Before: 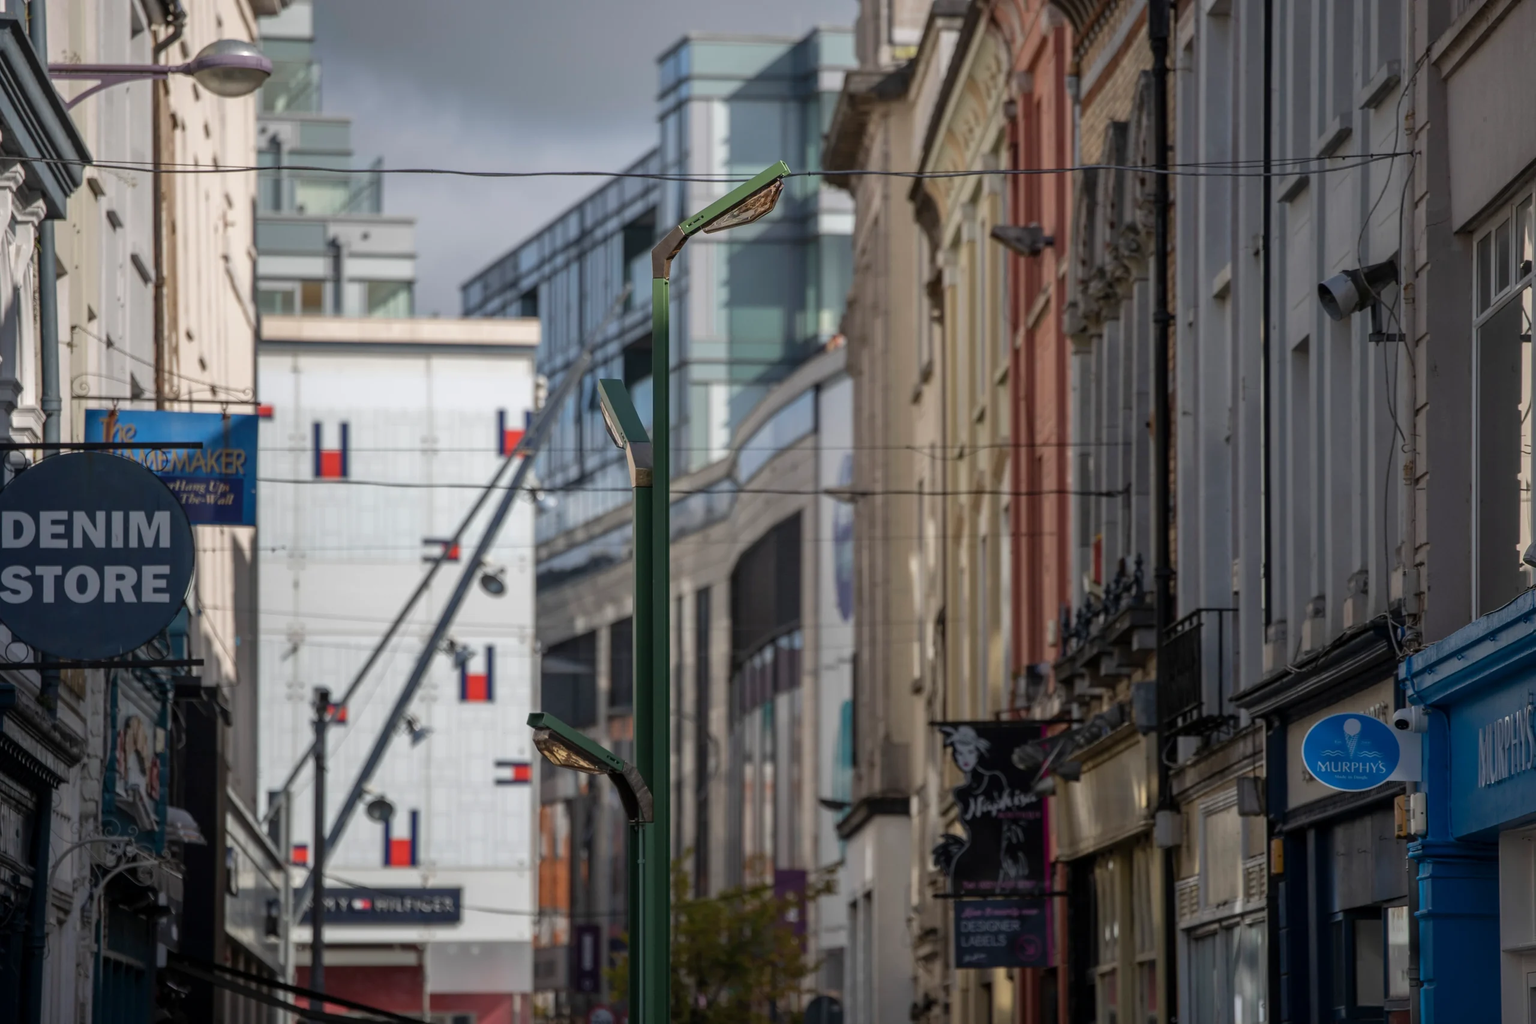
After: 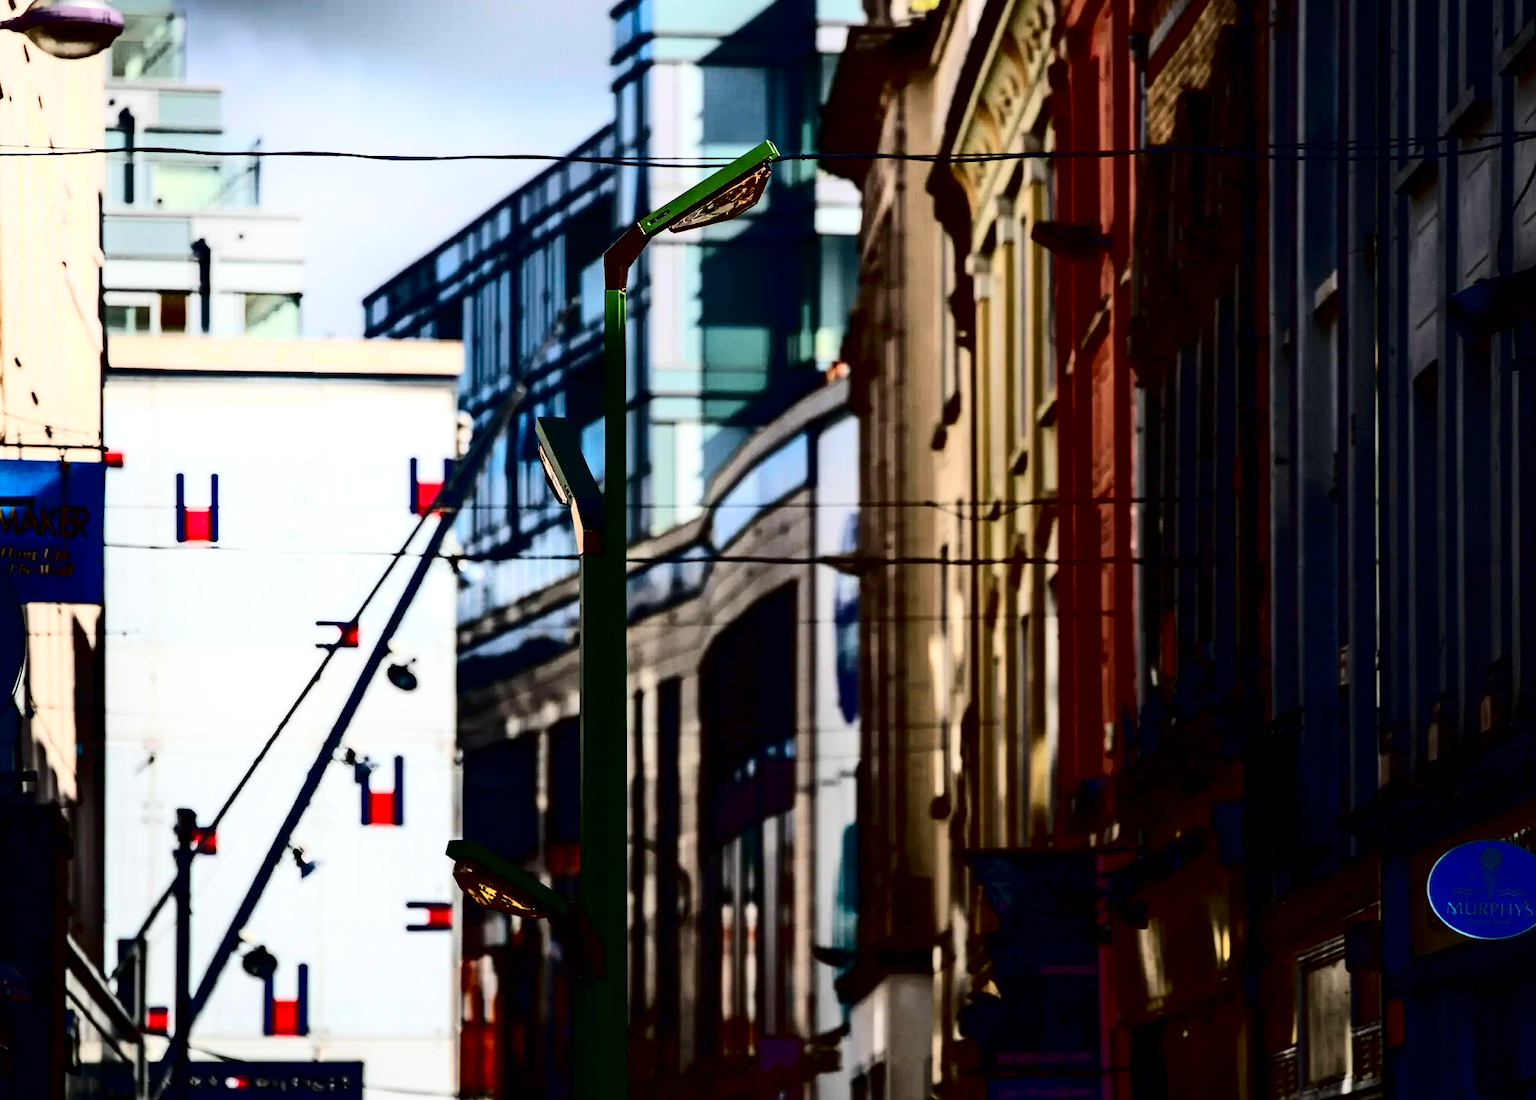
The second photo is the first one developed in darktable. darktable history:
exposure: black level correction 0, exposure 0.5 EV, compensate highlight preservation false
shadows and highlights: shadows -21.93, highlights 98.38, soften with gaussian
crop: left 11.421%, top 4.894%, right 9.604%, bottom 10.228%
contrast brightness saturation: contrast 0.766, brightness -0.988, saturation 0.981
